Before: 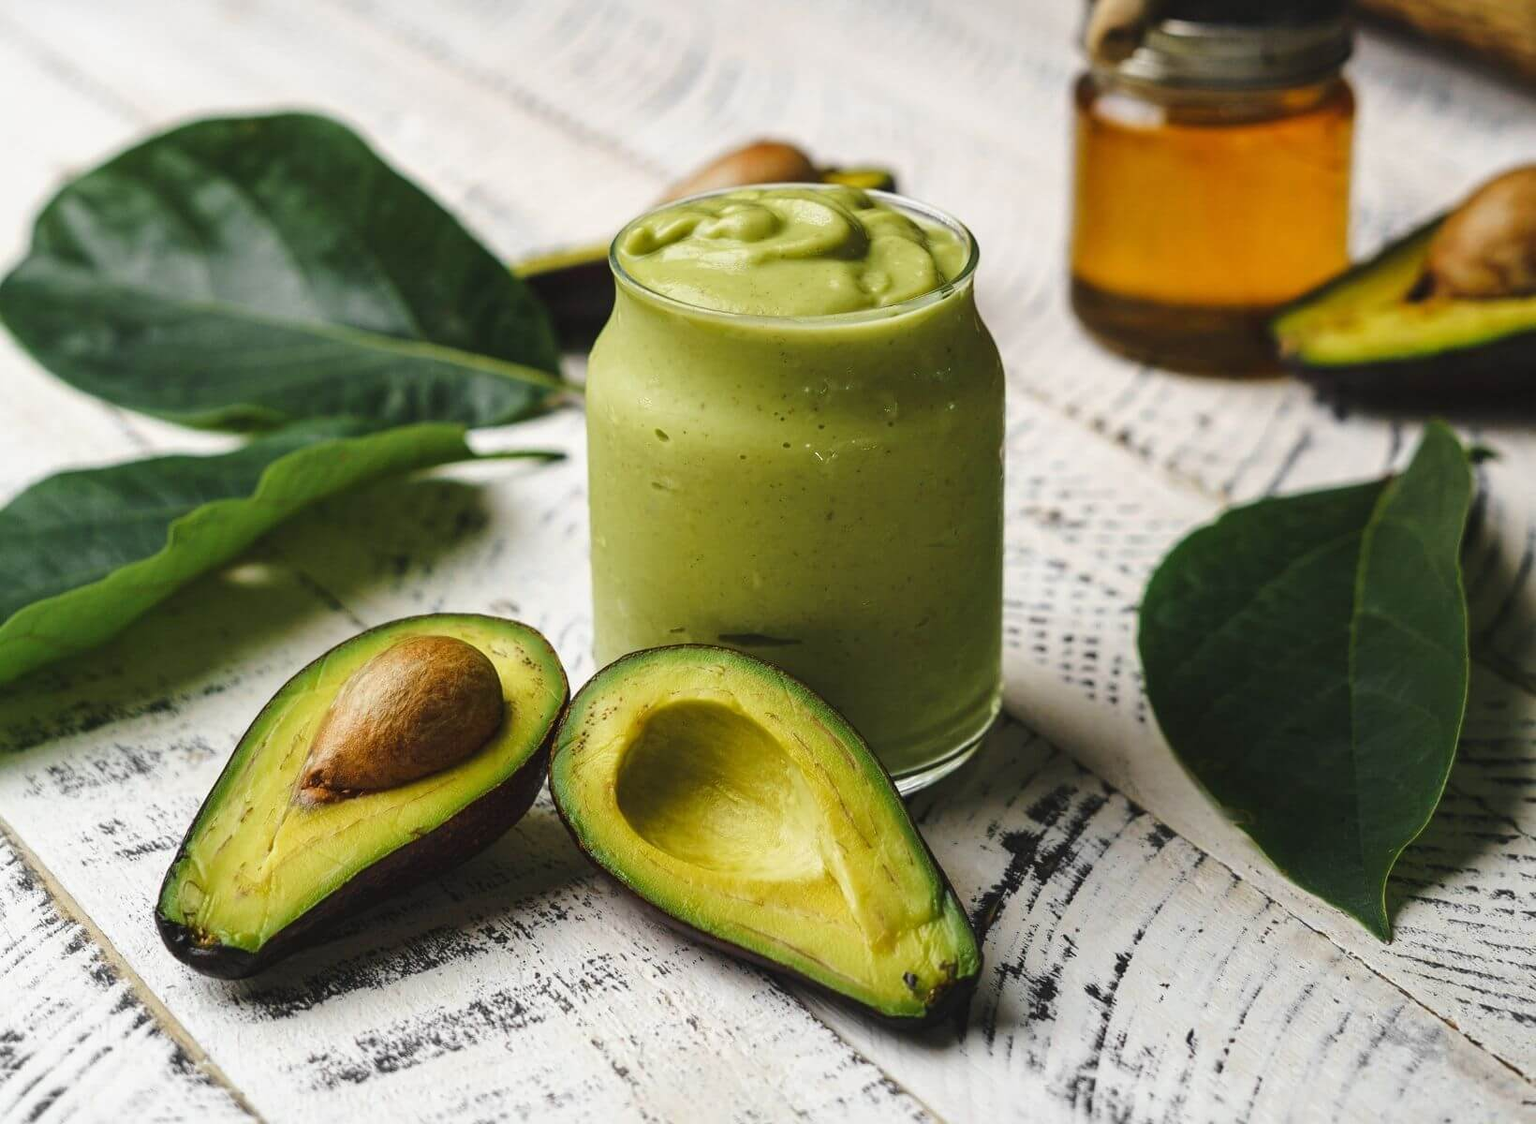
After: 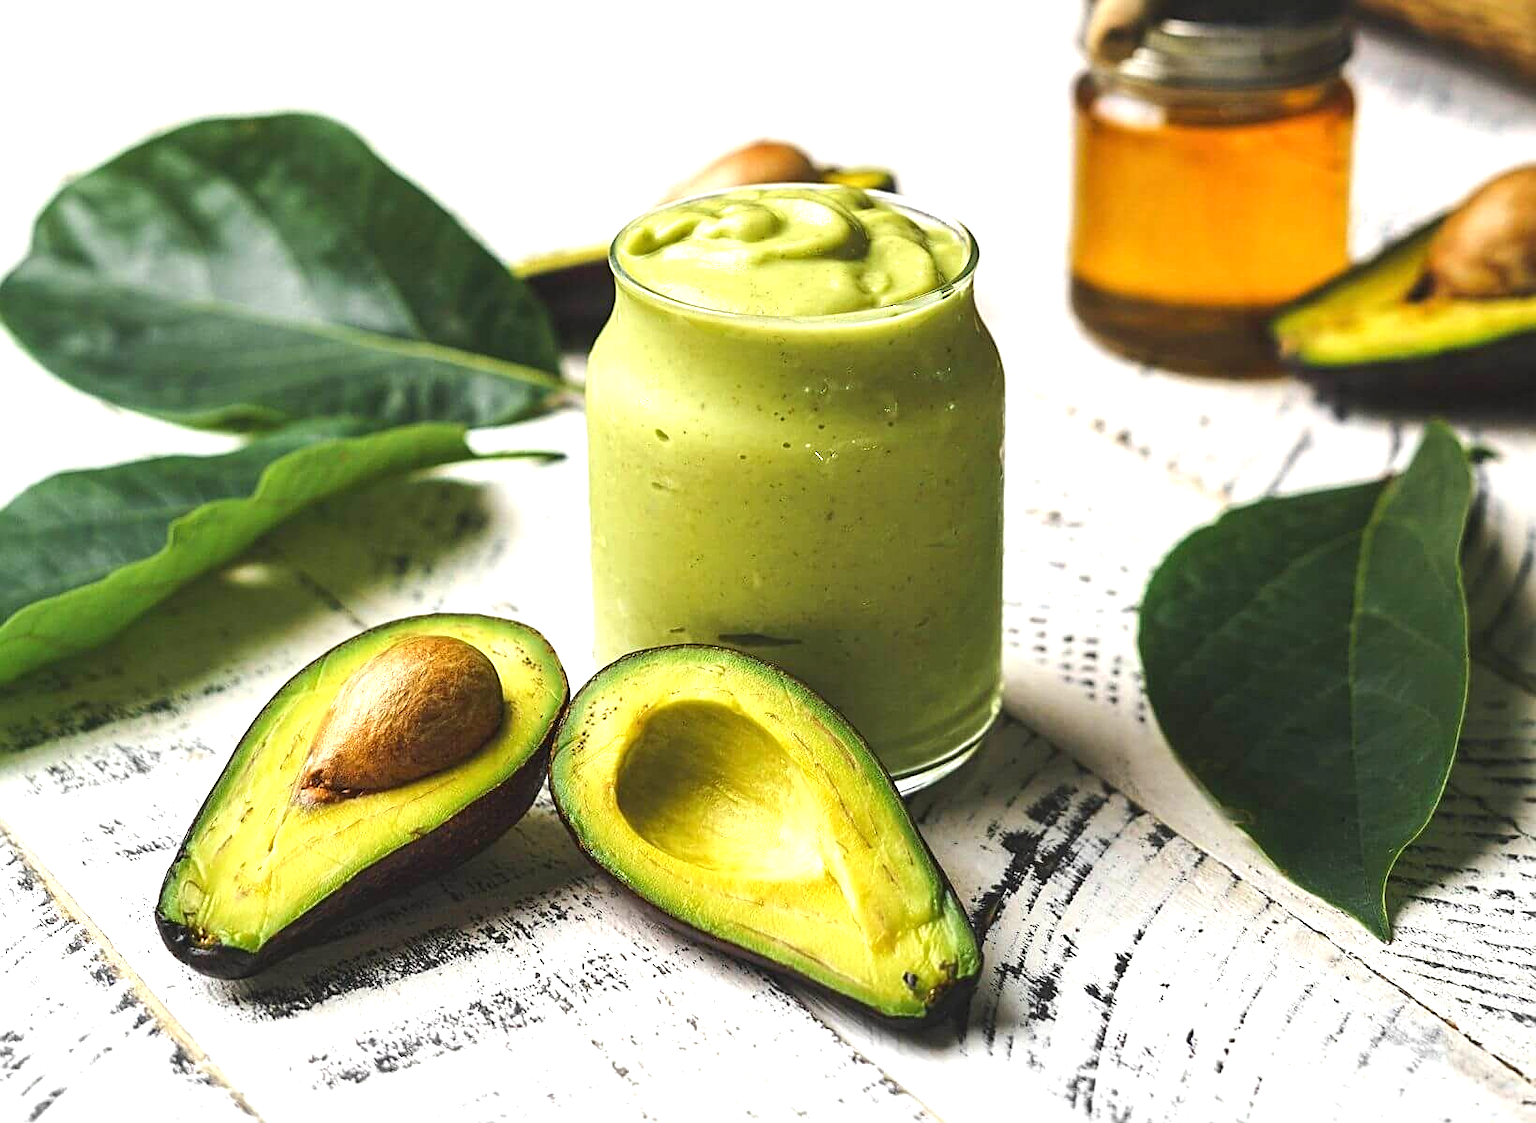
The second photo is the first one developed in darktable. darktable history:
sharpen: on, module defaults
exposure: exposure 0.935 EV, compensate highlight preservation false
